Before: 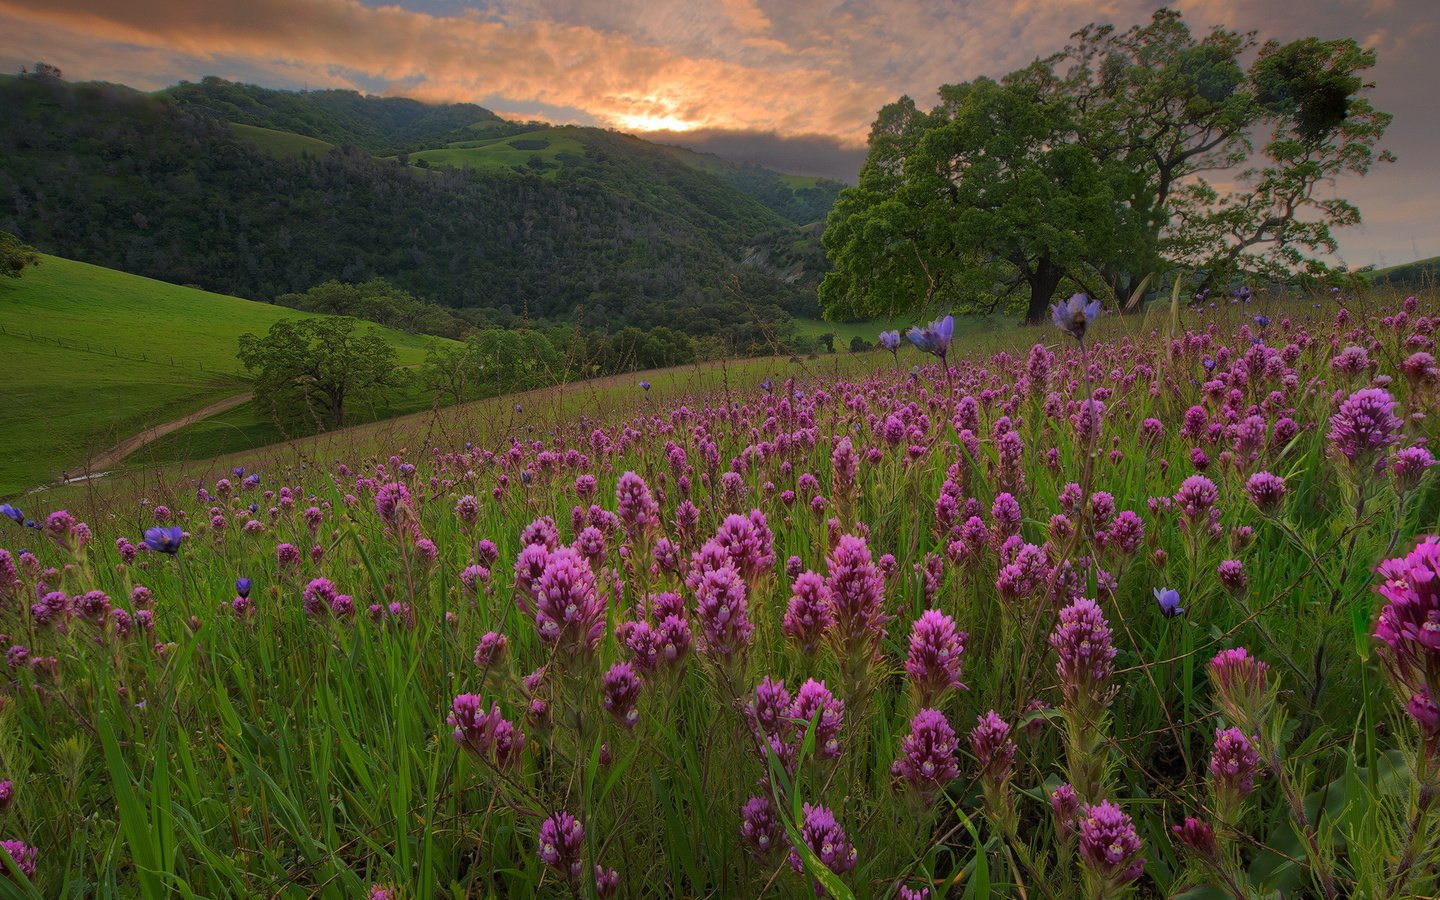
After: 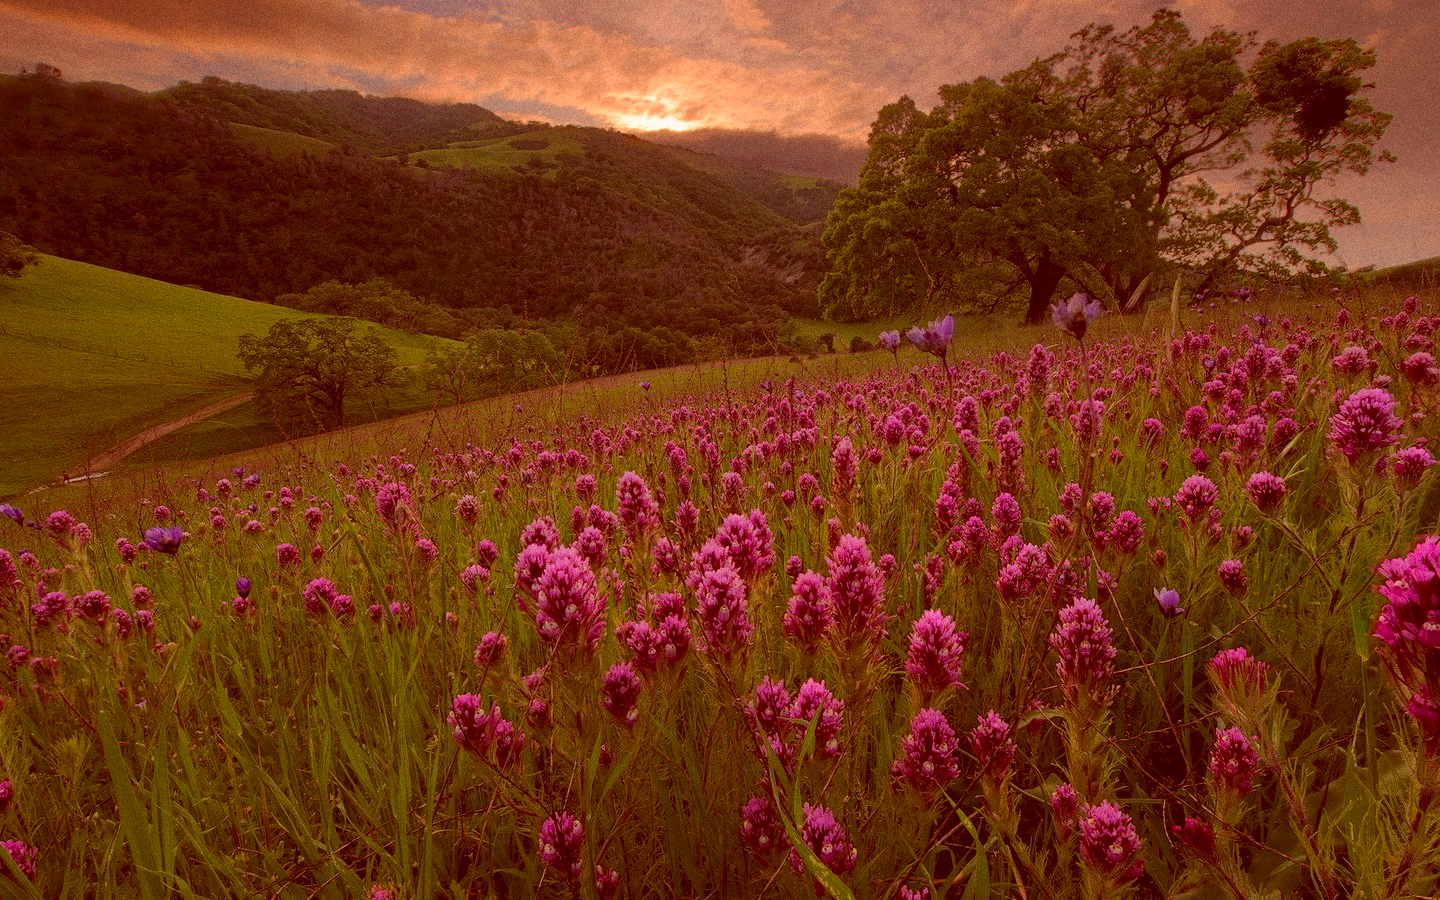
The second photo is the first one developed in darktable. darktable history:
grain: coarseness 8.68 ISO, strength 31.94%
color correction: highlights a* 9.03, highlights b* 8.71, shadows a* 40, shadows b* 40, saturation 0.8
